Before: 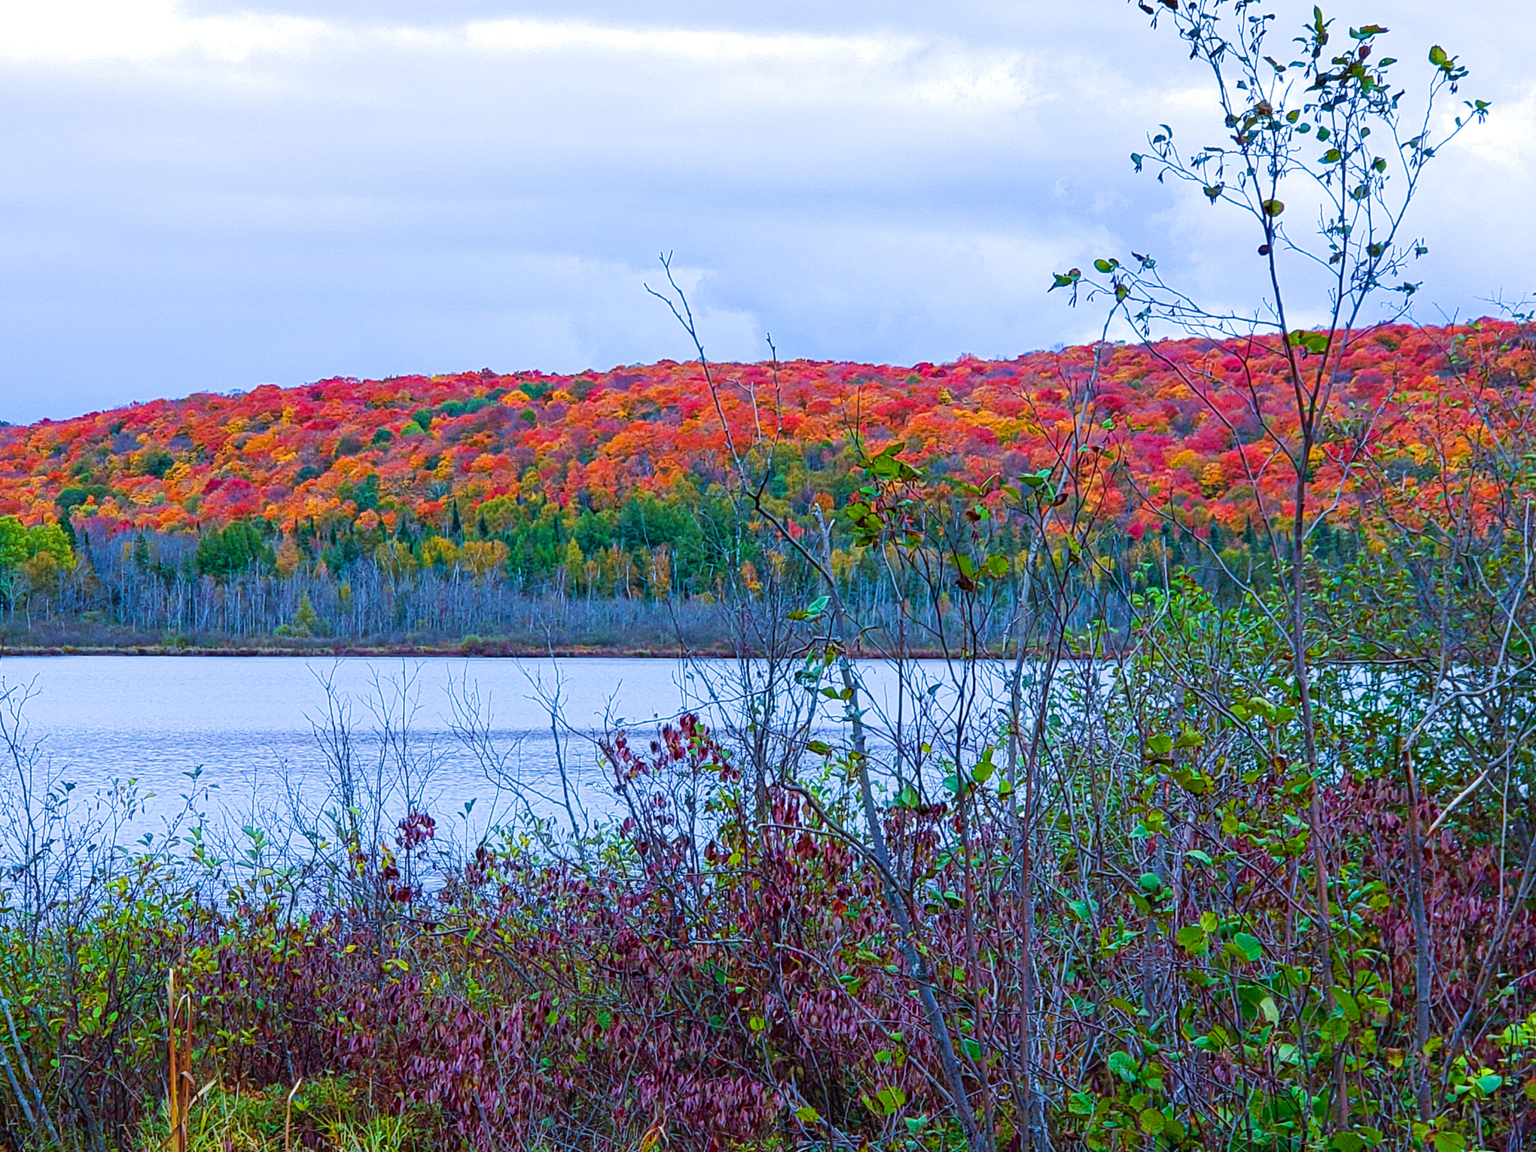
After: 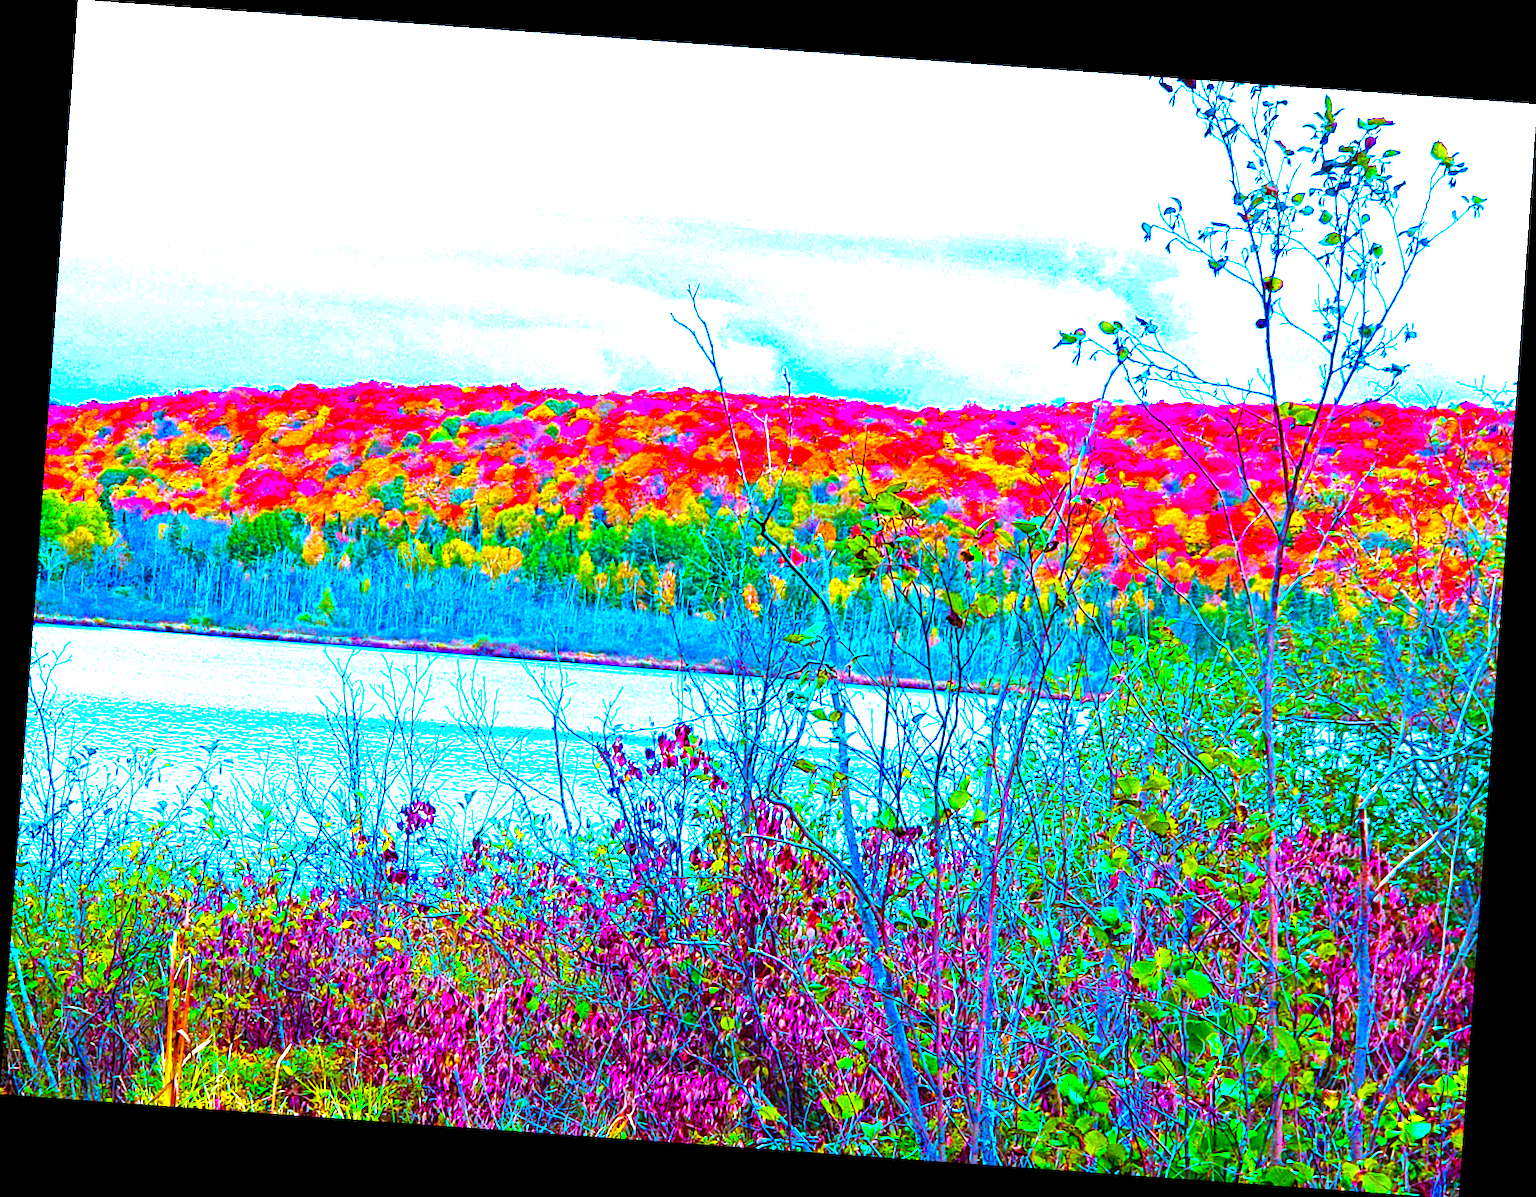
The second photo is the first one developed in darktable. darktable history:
color balance rgb: linear chroma grading › global chroma 42%, perceptual saturation grading › global saturation 42%, global vibrance 33%
levels: levels [0, 0.281, 0.562]
rotate and perspective: rotation 4.1°, automatic cropping off
